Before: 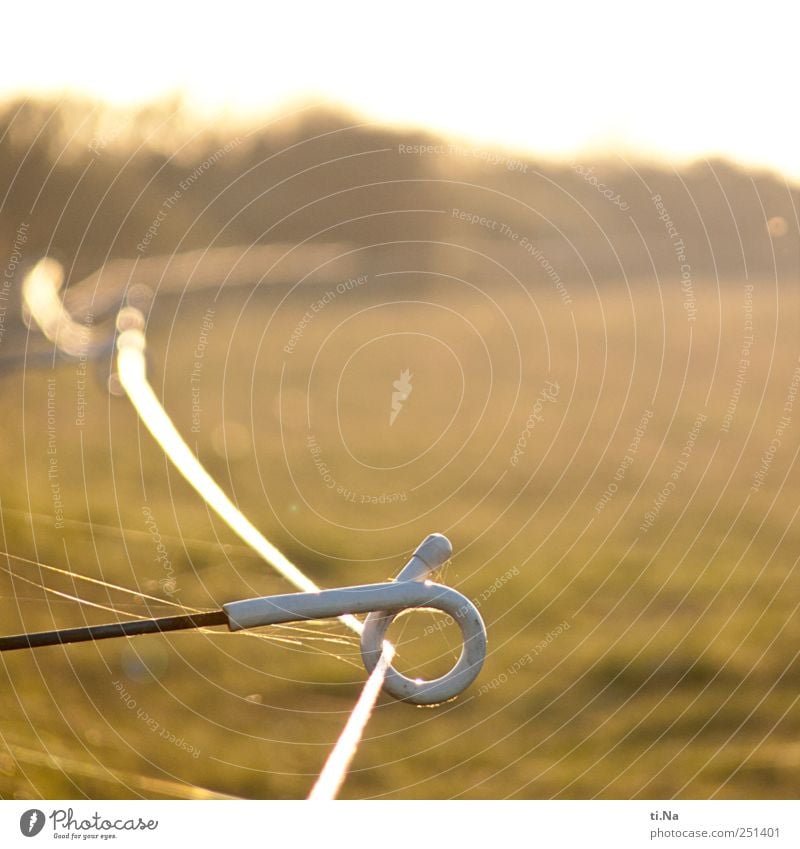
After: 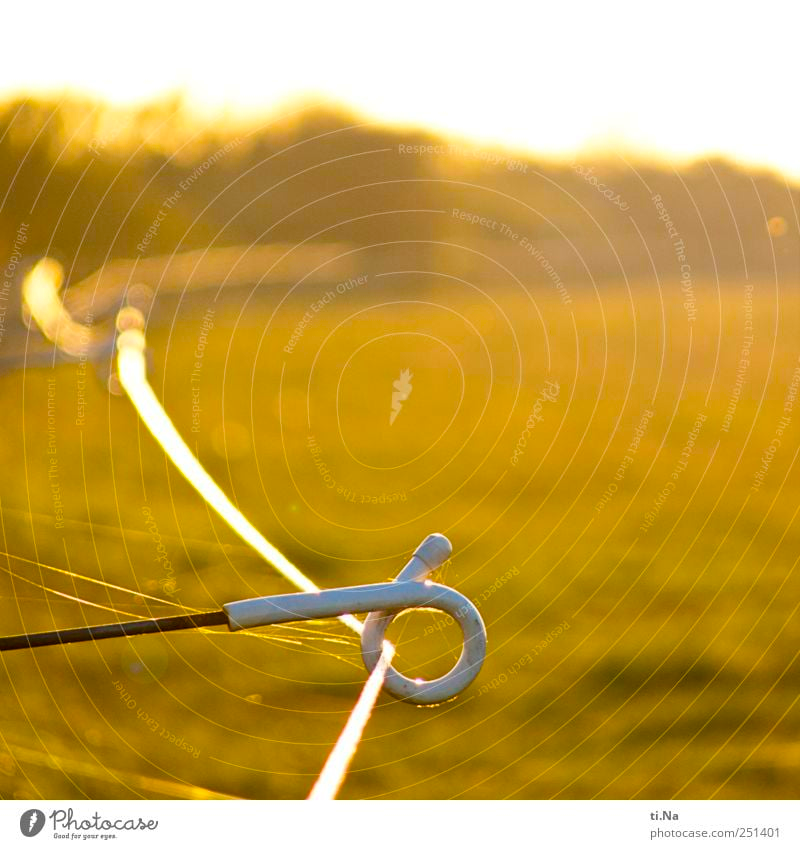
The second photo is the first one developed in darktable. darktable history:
color balance rgb: perceptual saturation grading › global saturation 37.048%, perceptual saturation grading › shadows 35.598%, global vibrance 44.358%
